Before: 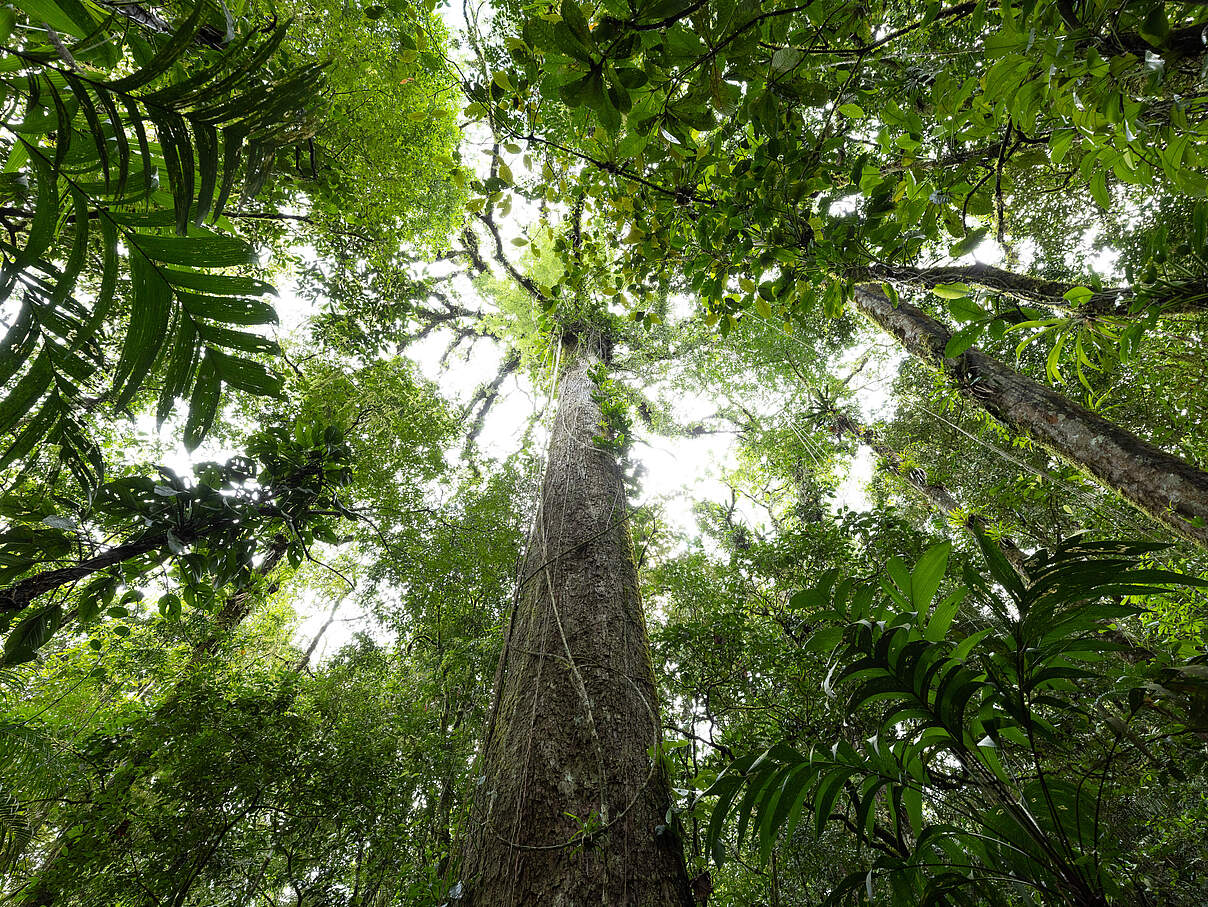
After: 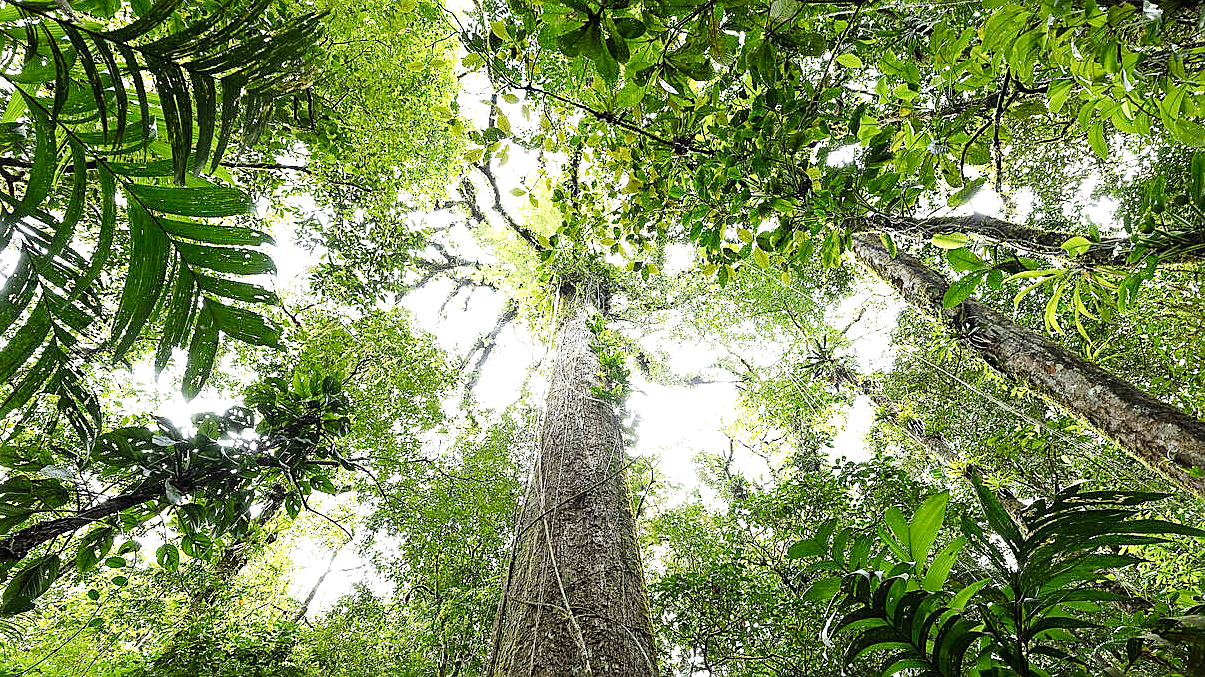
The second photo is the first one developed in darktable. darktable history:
sharpen: on, module defaults
exposure: black level correction 0, exposure 1.104 EV, compensate highlight preservation false
tone curve: curves: ch0 [(0, 0) (0.091, 0.066) (0.184, 0.16) (0.491, 0.519) (0.748, 0.765) (1, 0.919)]; ch1 [(0, 0) (0.179, 0.173) (0.322, 0.32) (0.424, 0.424) (0.502, 0.504) (0.56, 0.578) (0.631, 0.675) (0.777, 0.806) (1, 1)]; ch2 [(0, 0) (0.434, 0.447) (0.483, 0.487) (0.547, 0.573) (0.676, 0.673) (1, 1)], preserve colors none
local contrast: mode bilateral grid, contrast 20, coarseness 50, detail 120%, midtone range 0.2
crop: left 0.226%, top 5.531%, bottom 19.81%
